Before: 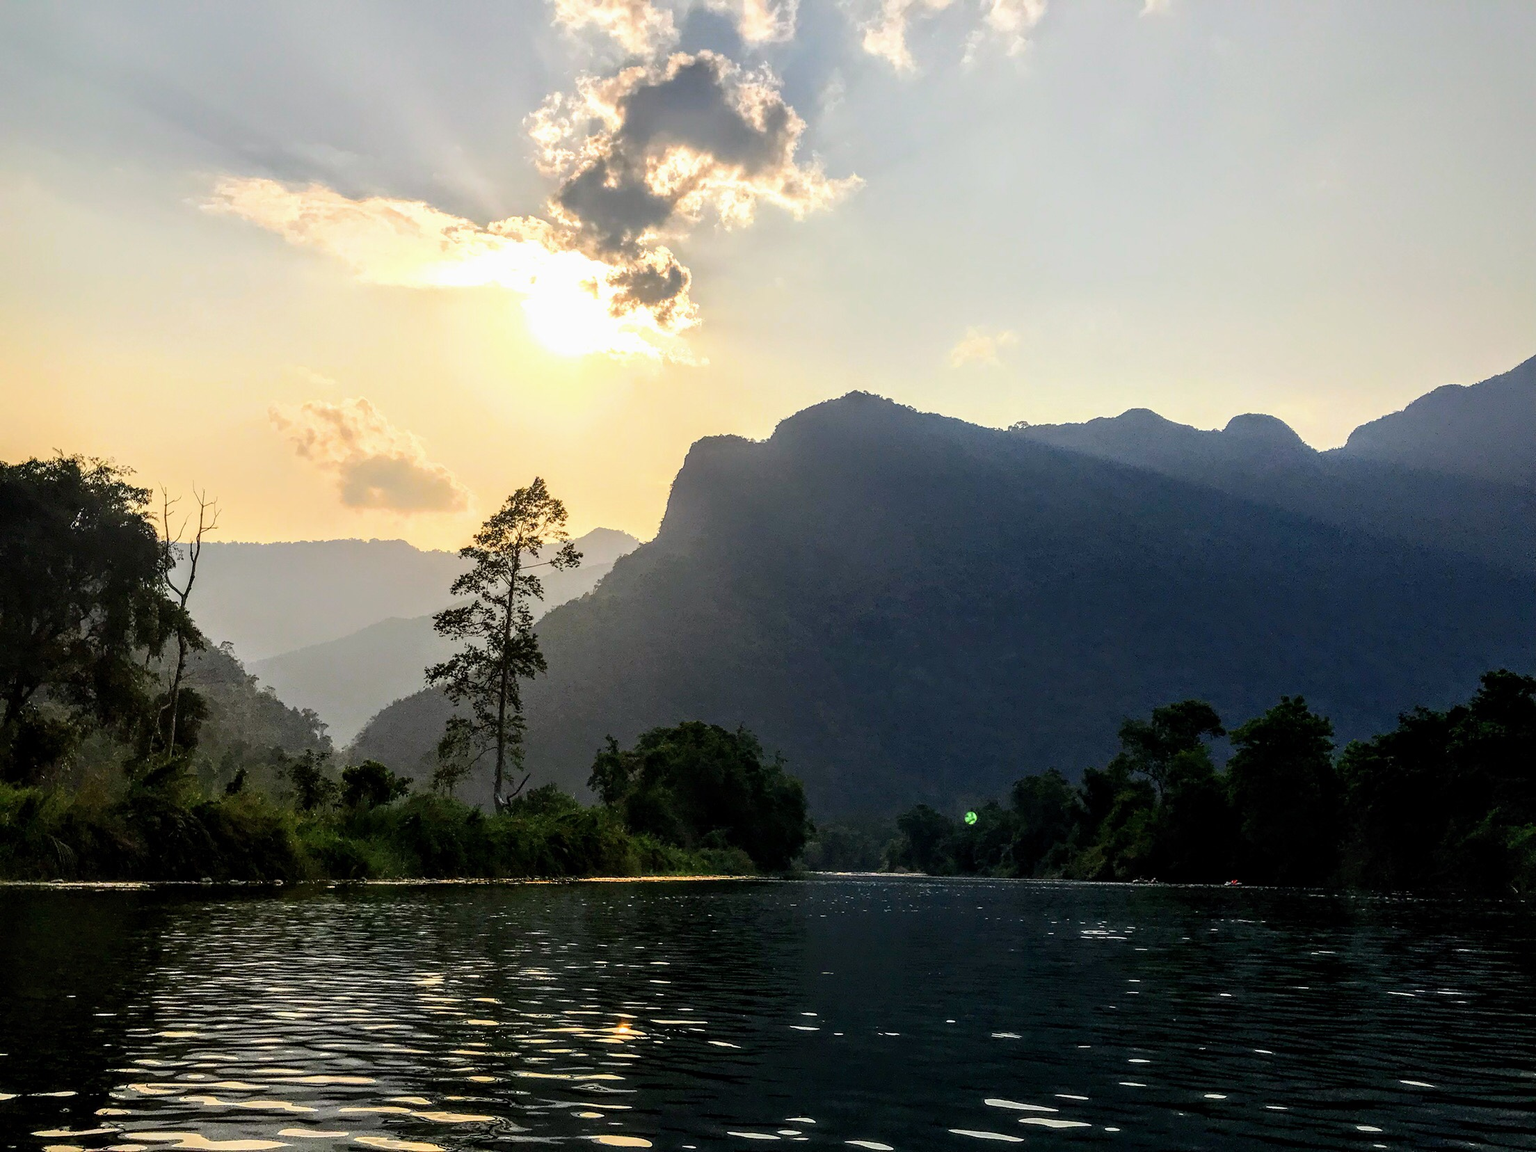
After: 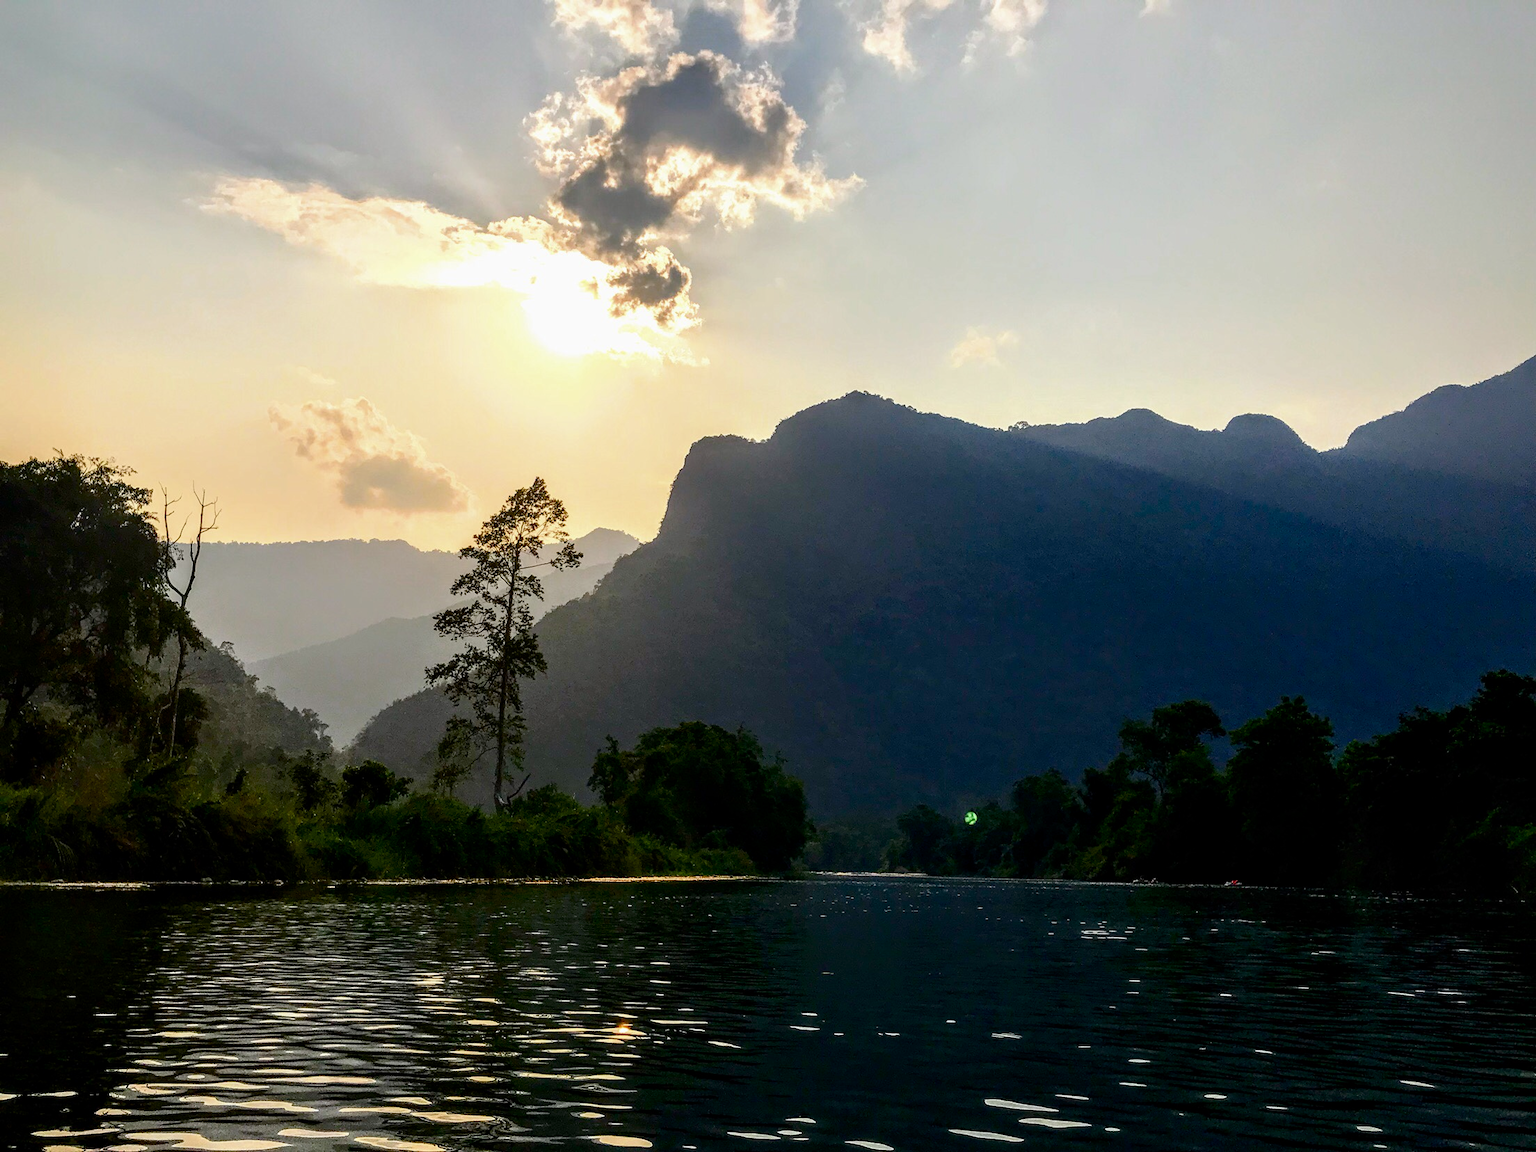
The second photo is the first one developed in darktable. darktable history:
contrast brightness saturation: brightness -0.099
color balance rgb: linear chroma grading › shadows -2.036%, linear chroma grading › highlights -14.971%, linear chroma grading › global chroma -9.443%, linear chroma grading › mid-tones -10.416%, perceptual saturation grading › global saturation 35.064%, perceptual saturation grading › highlights -29.909%, perceptual saturation grading › shadows 35.936%, global vibrance 20%
